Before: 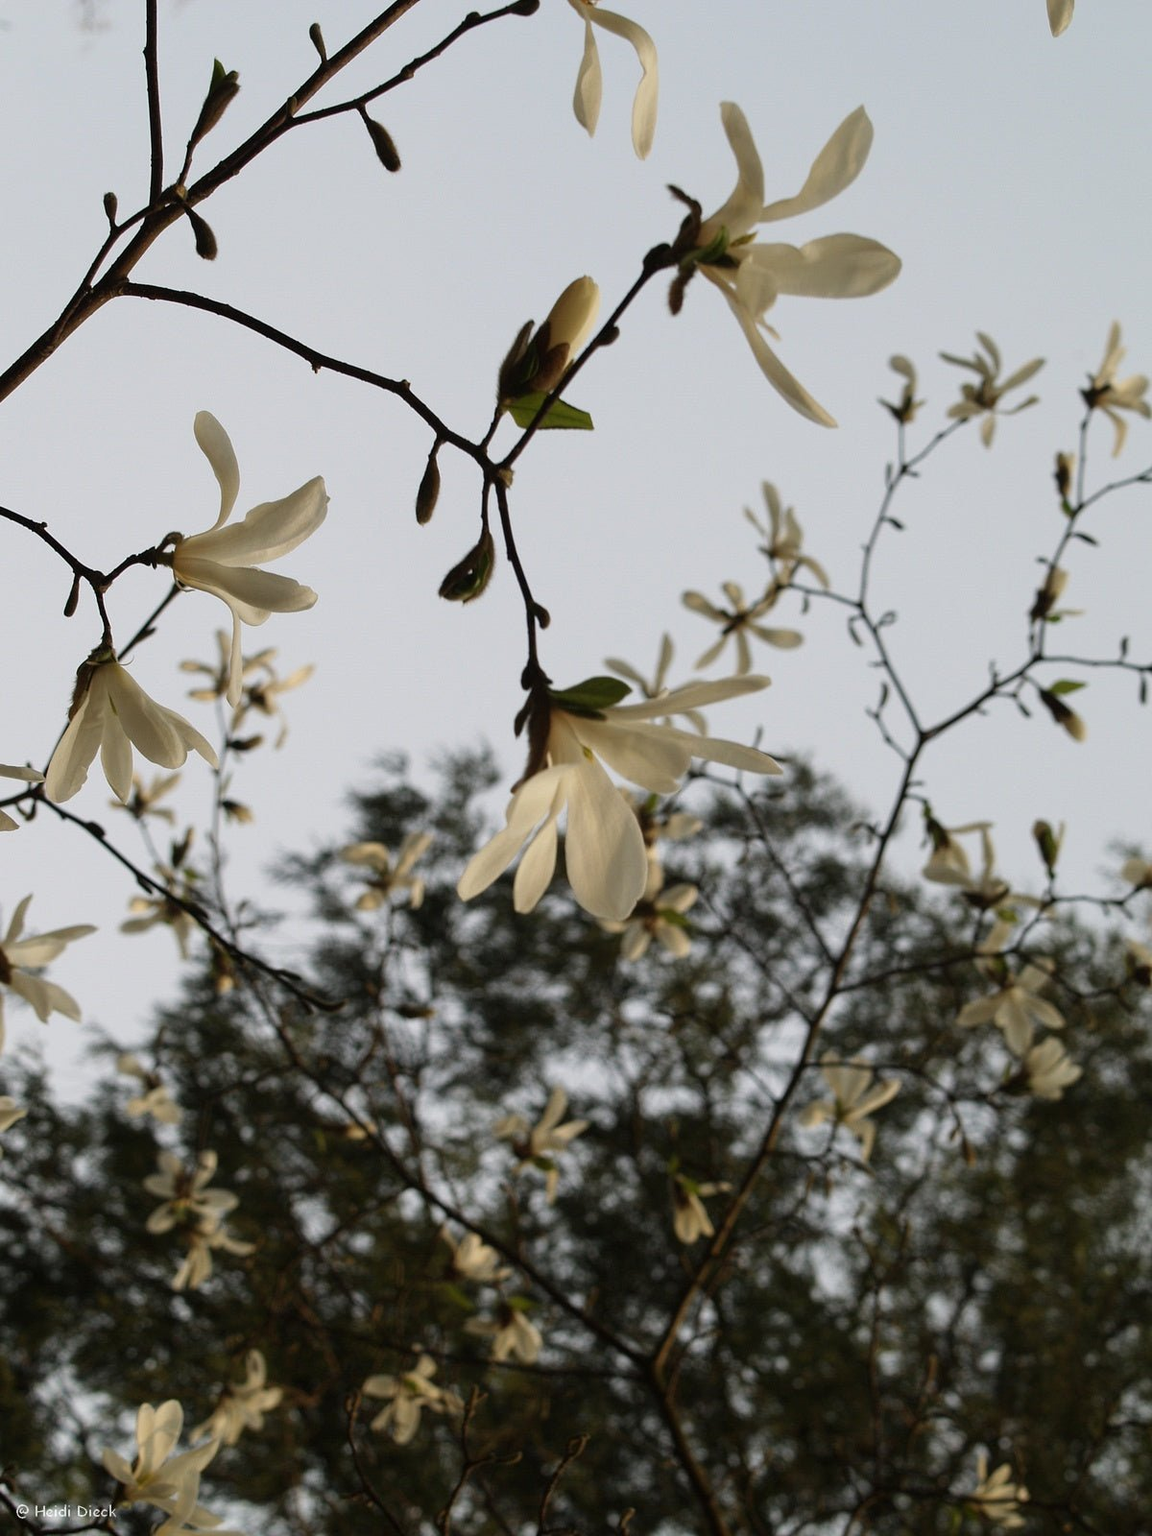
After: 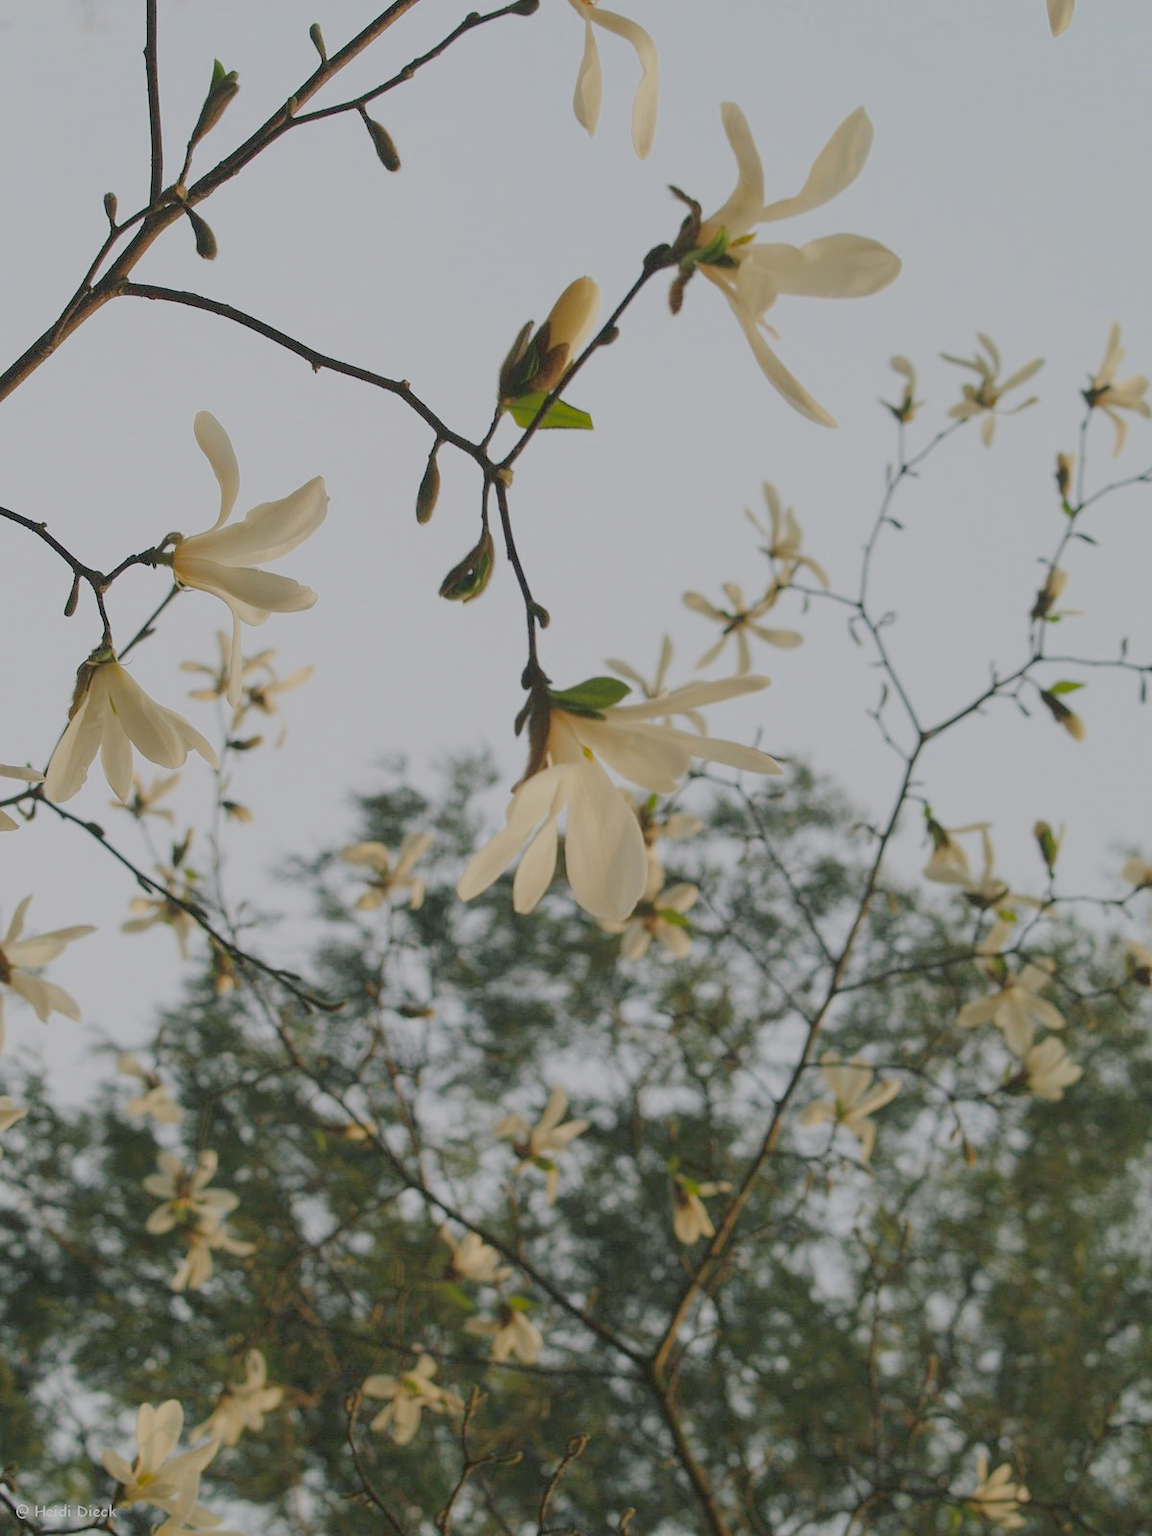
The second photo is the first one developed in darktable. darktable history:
exposure: black level correction 0, exposure 1.199 EV, compensate exposure bias true, compensate highlight preservation false
filmic rgb: black relative exposure -13.86 EV, white relative exposure 7.97 EV, hardness 3.74, latitude 50.23%, contrast 0.509
color balance rgb: shadows lift › chroma 2.885%, shadows lift › hue 190.74°, perceptual saturation grading › global saturation 10.42%, global vibrance 16.284%, saturation formula JzAzBz (2021)
